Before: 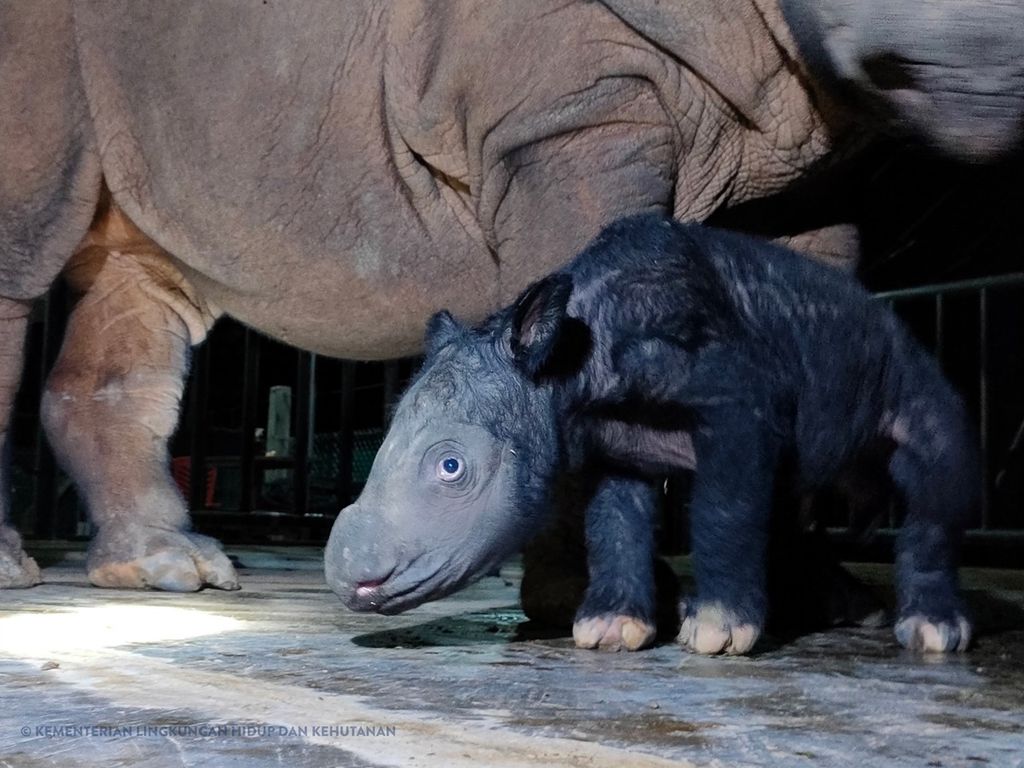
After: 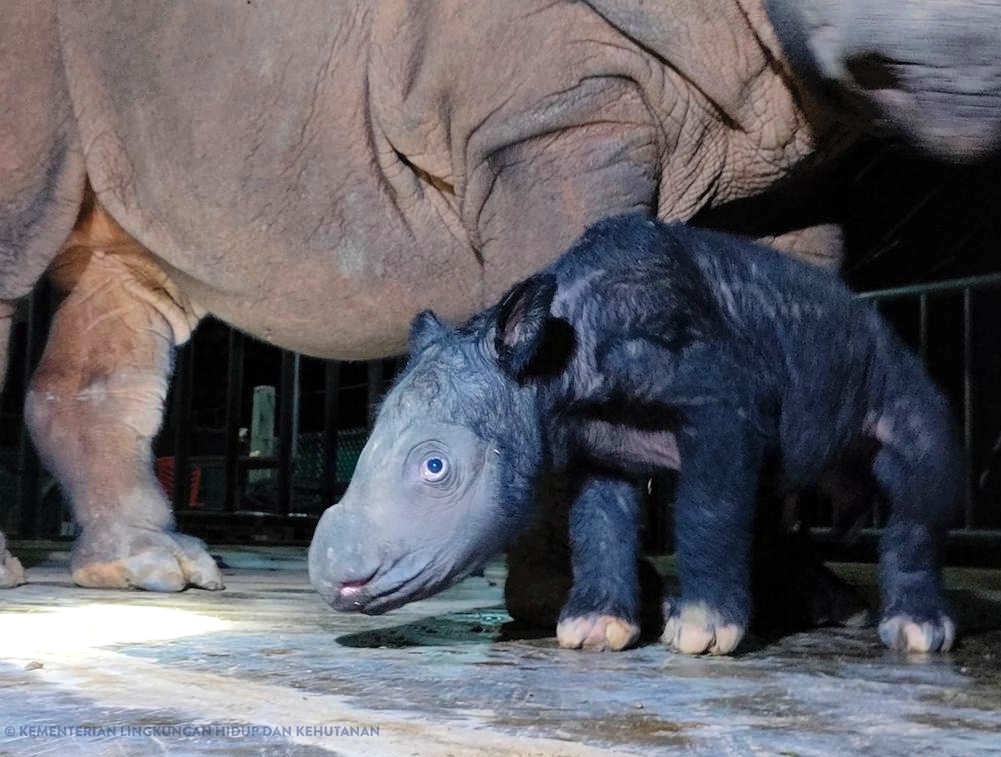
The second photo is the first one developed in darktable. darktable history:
crop and rotate: left 1.582%, right 0.636%, bottom 1.343%
color balance rgb: perceptual saturation grading › global saturation -12.572%, perceptual brilliance grading › global brilliance 3.477%, global vibrance 20%
contrast brightness saturation: brightness 0.094, saturation 0.194
